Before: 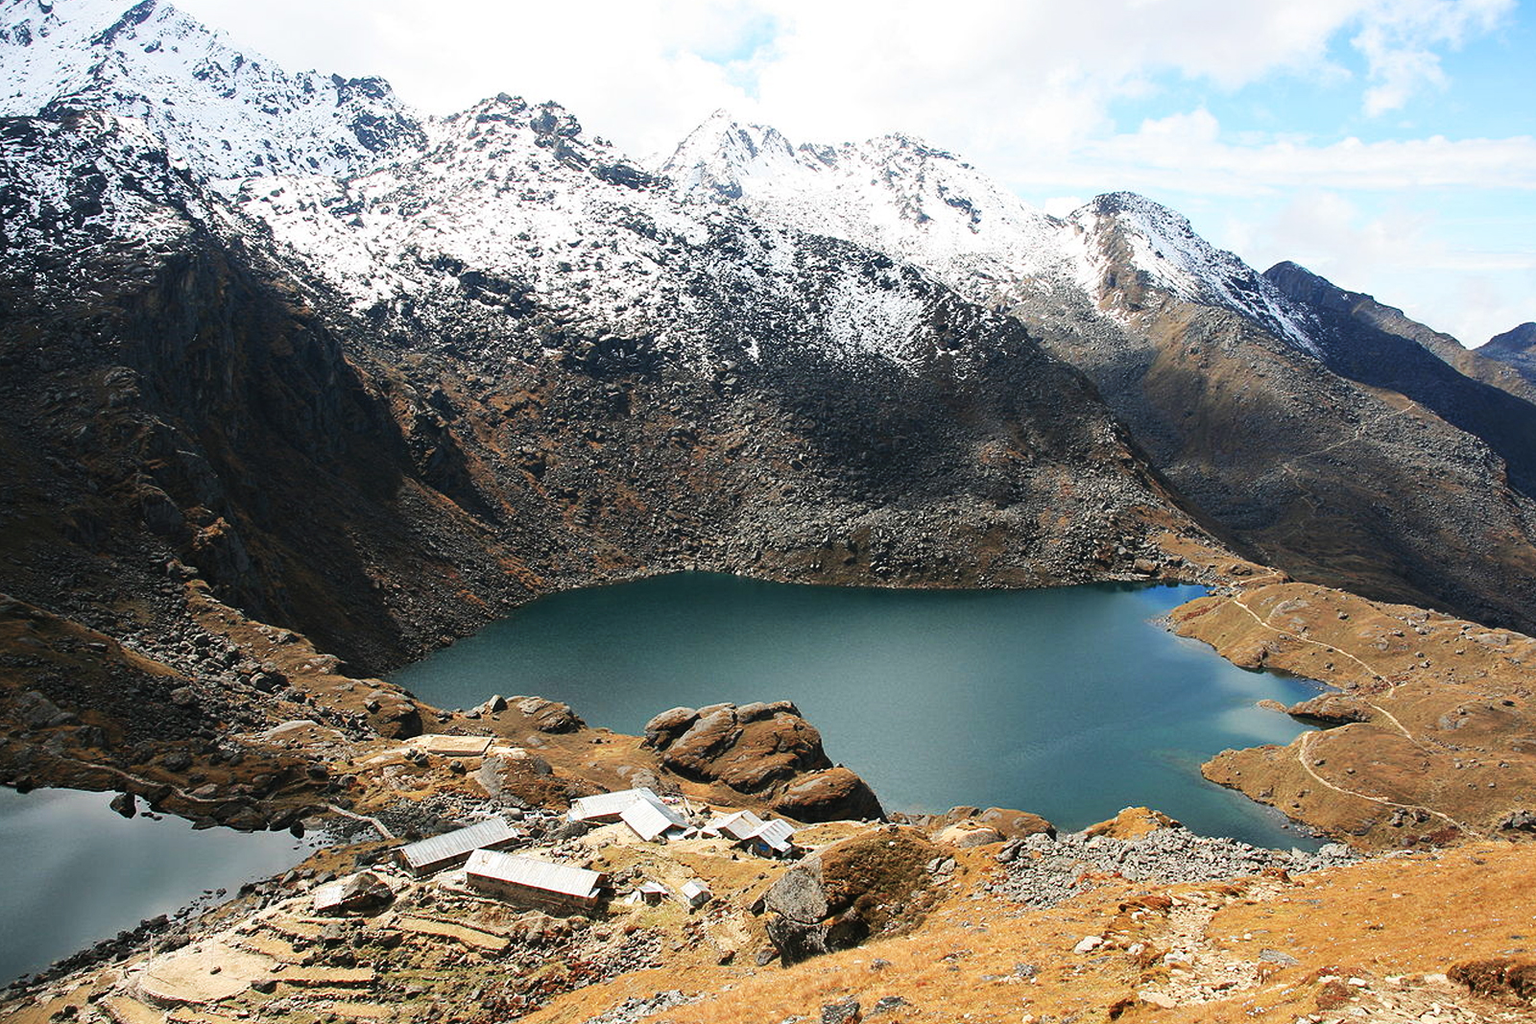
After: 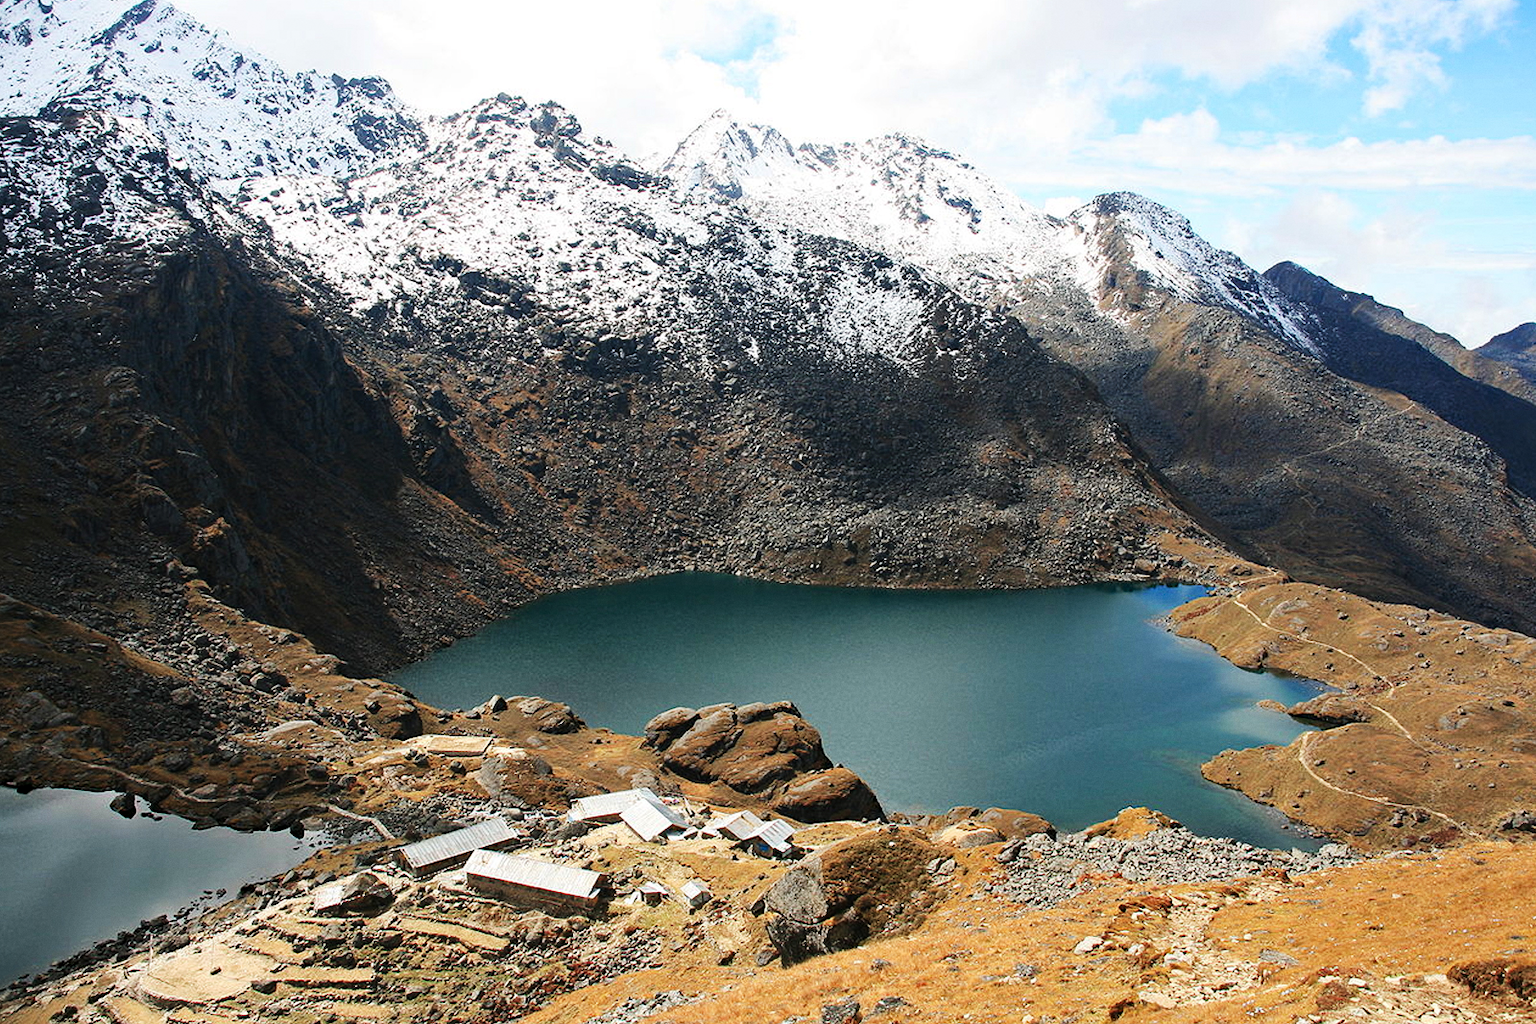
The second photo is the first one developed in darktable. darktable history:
haze removal: compatibility mode true, adaptive false
grain: coarseness 0.09 ISO, strength 10%
levels: mode automatic, black 0.023%, white 99.97%, levels [0.062, 0.494, 0.925]
